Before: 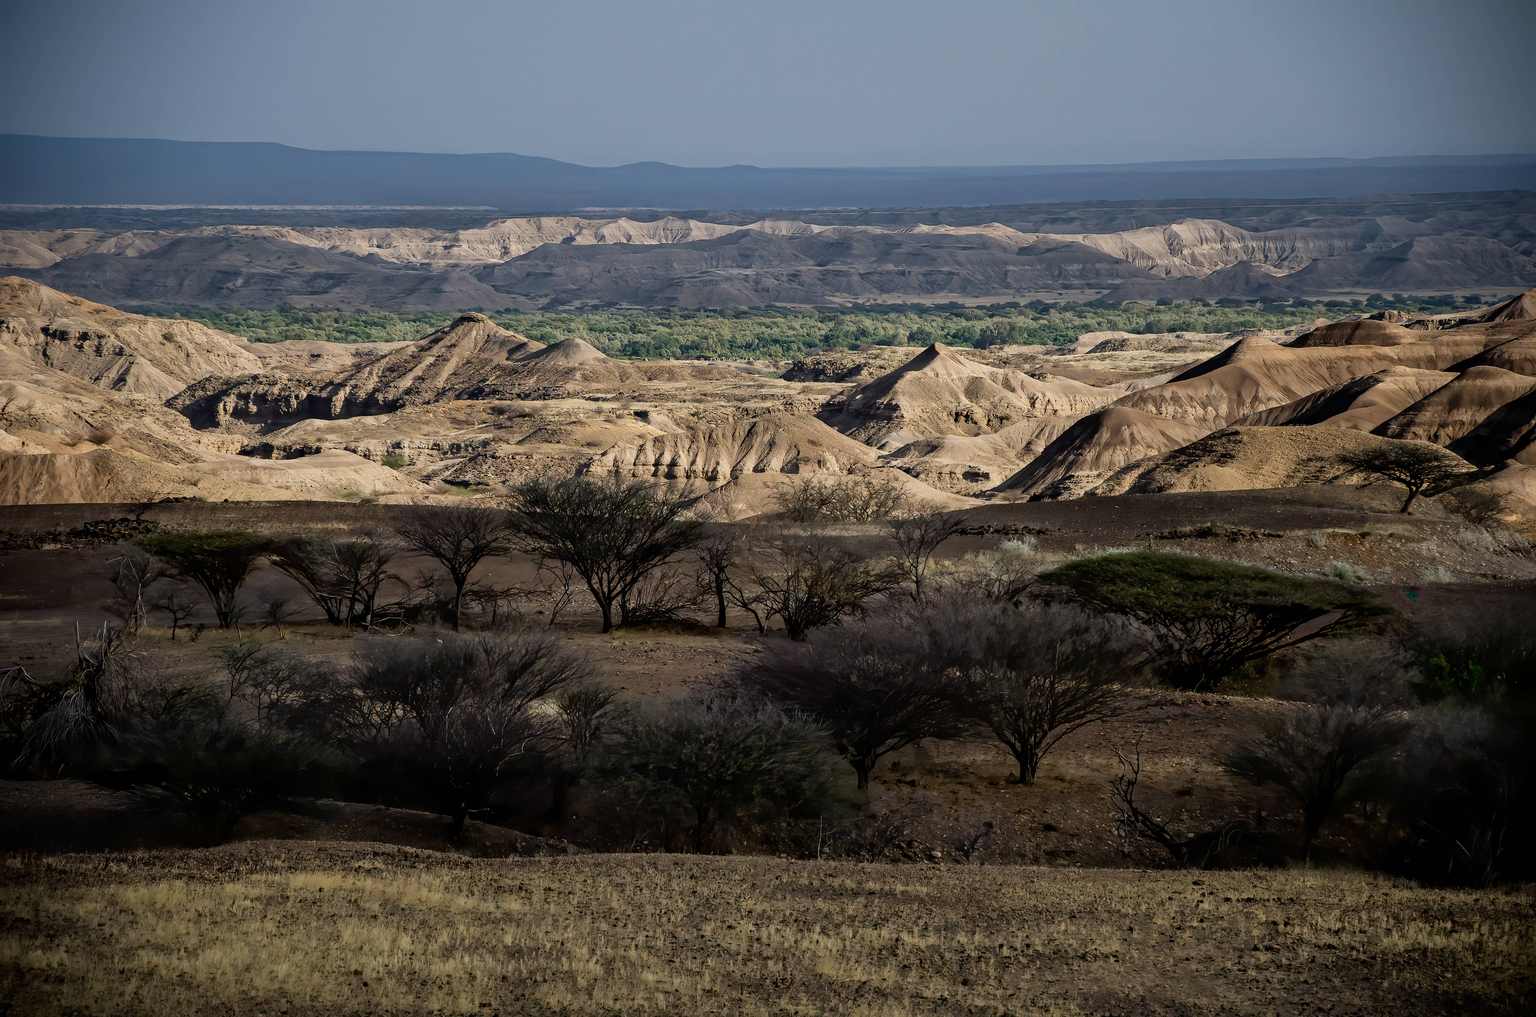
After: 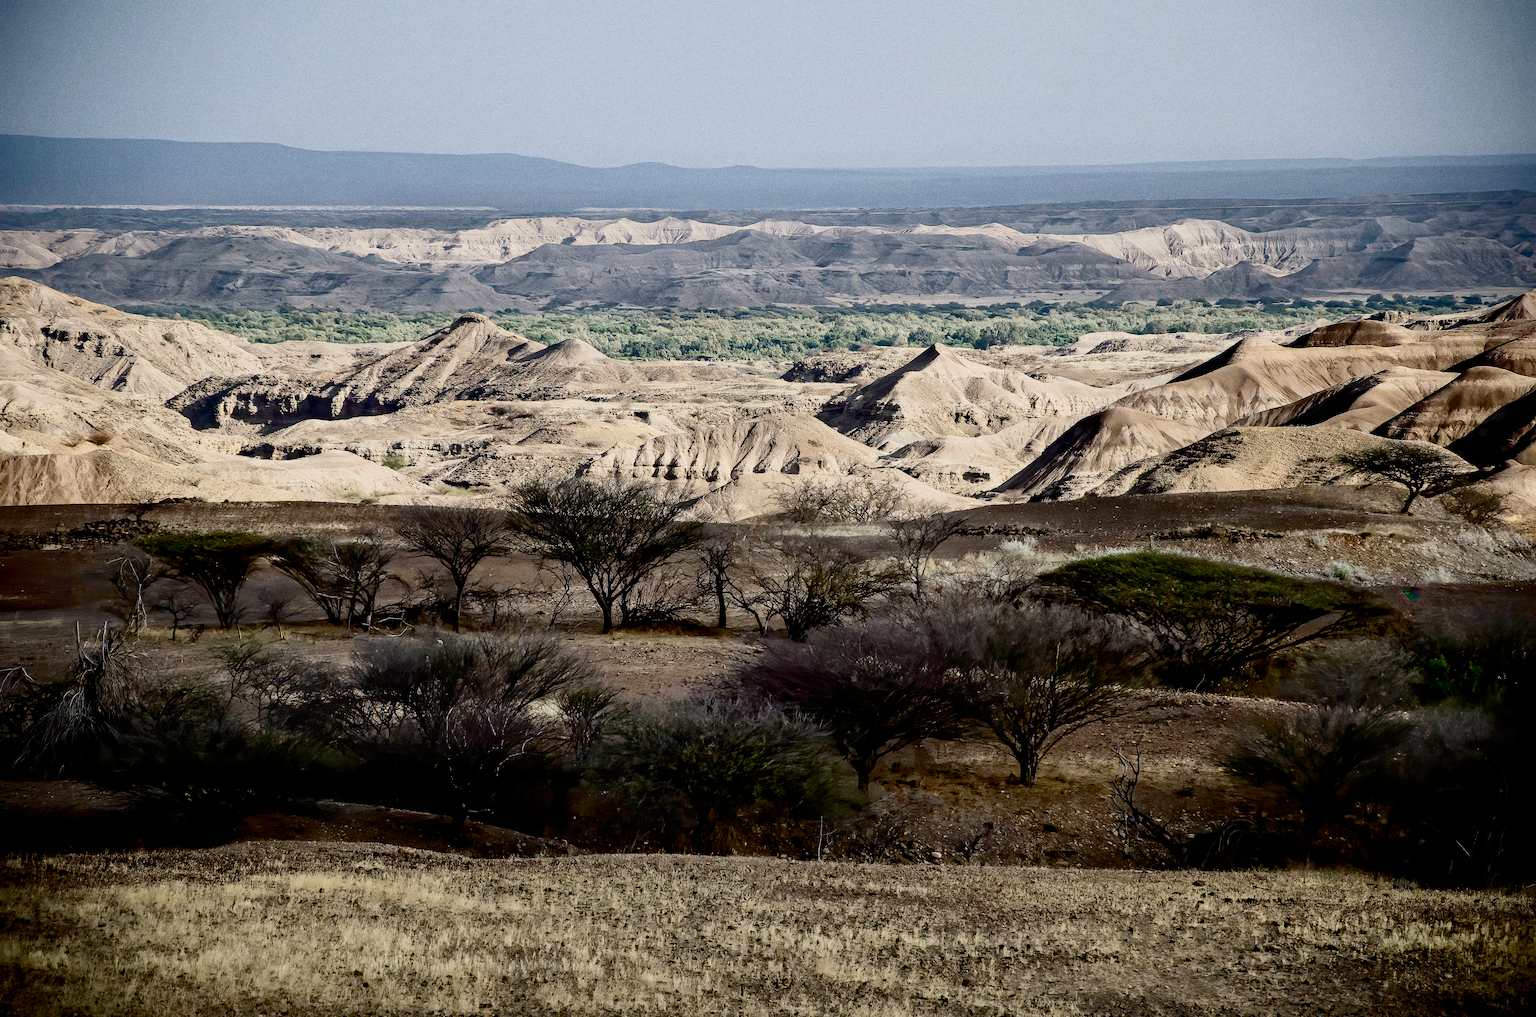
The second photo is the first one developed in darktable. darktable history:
grain: coarseness 0.09 ISO, strength 40%
exposure: black level correction 0, exposure 0.7 EV, compensate exposure bias true, compensate highlight preservation false
filmic rgb: black relative exposure -7 EV, white relative exposure 6 EV, threshold 3 EV, target black luminance 0%, hardness 2.73, latitude 61.22%, contrast 0.691, highlights saturation mix 10%, shadows ↔ highlights balance -0.073%, preserve chrominance no, color science v4 (2020), iterations of high-quality reconstruction 10, contrast in shadows soft, contrast in highlights soft, enable highlight reconstruction true
contrast brightness saturation: contrast 0.39, brightness 0.1
